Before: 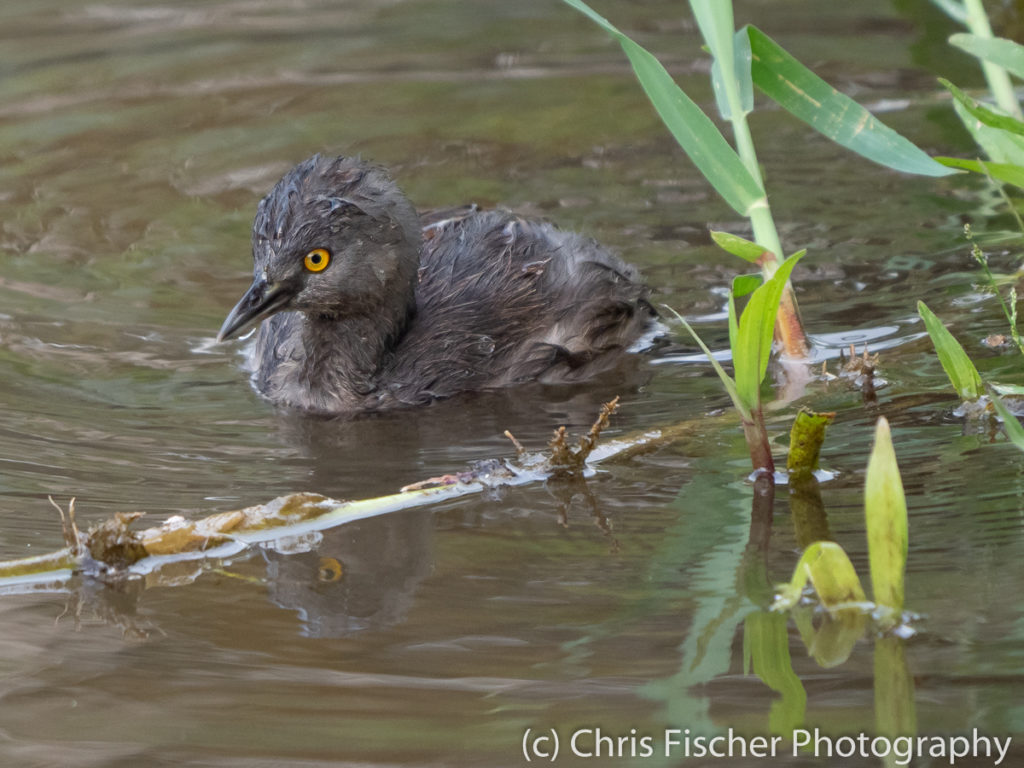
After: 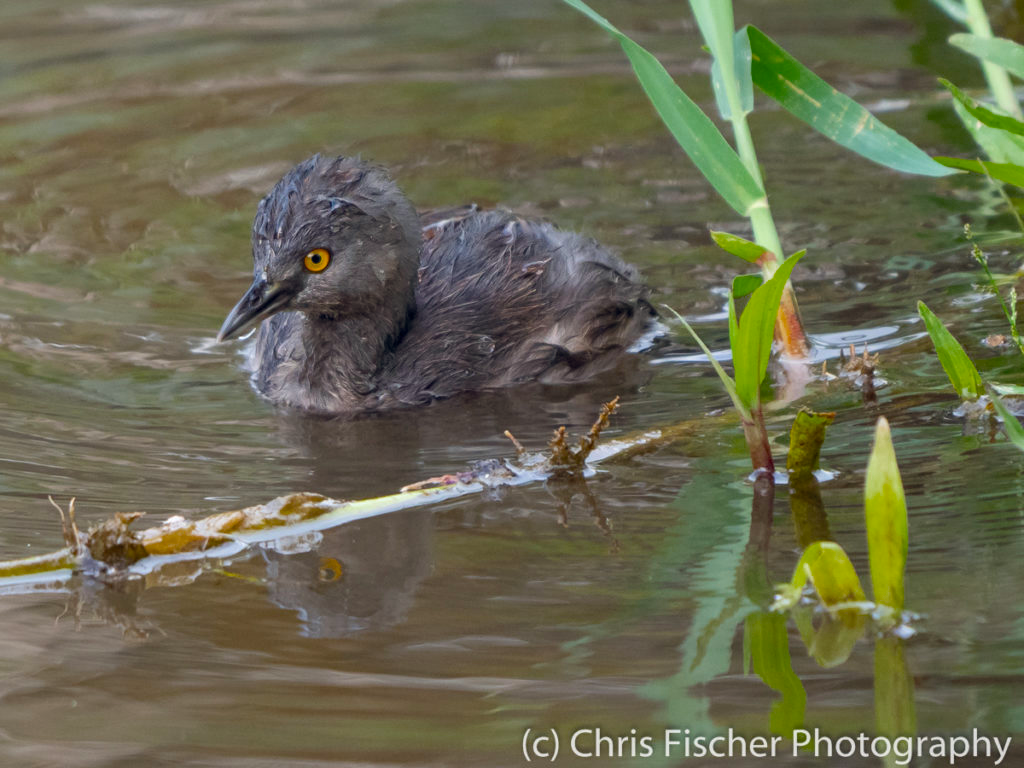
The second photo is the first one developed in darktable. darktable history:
color balance rgb: global offset › chroma 0.058%, global offset › hue 253.35°, perceptual saturation grading › global saturation 24.897%, global vibrance 10.442%, saturation formula JzAzBz (2021)
